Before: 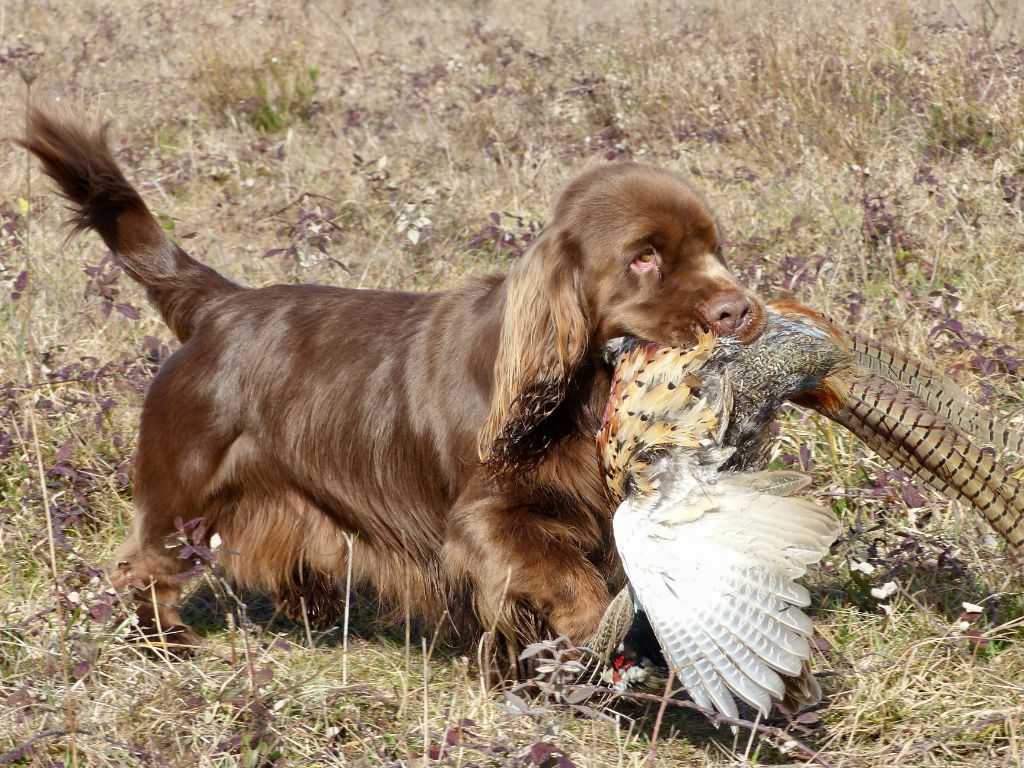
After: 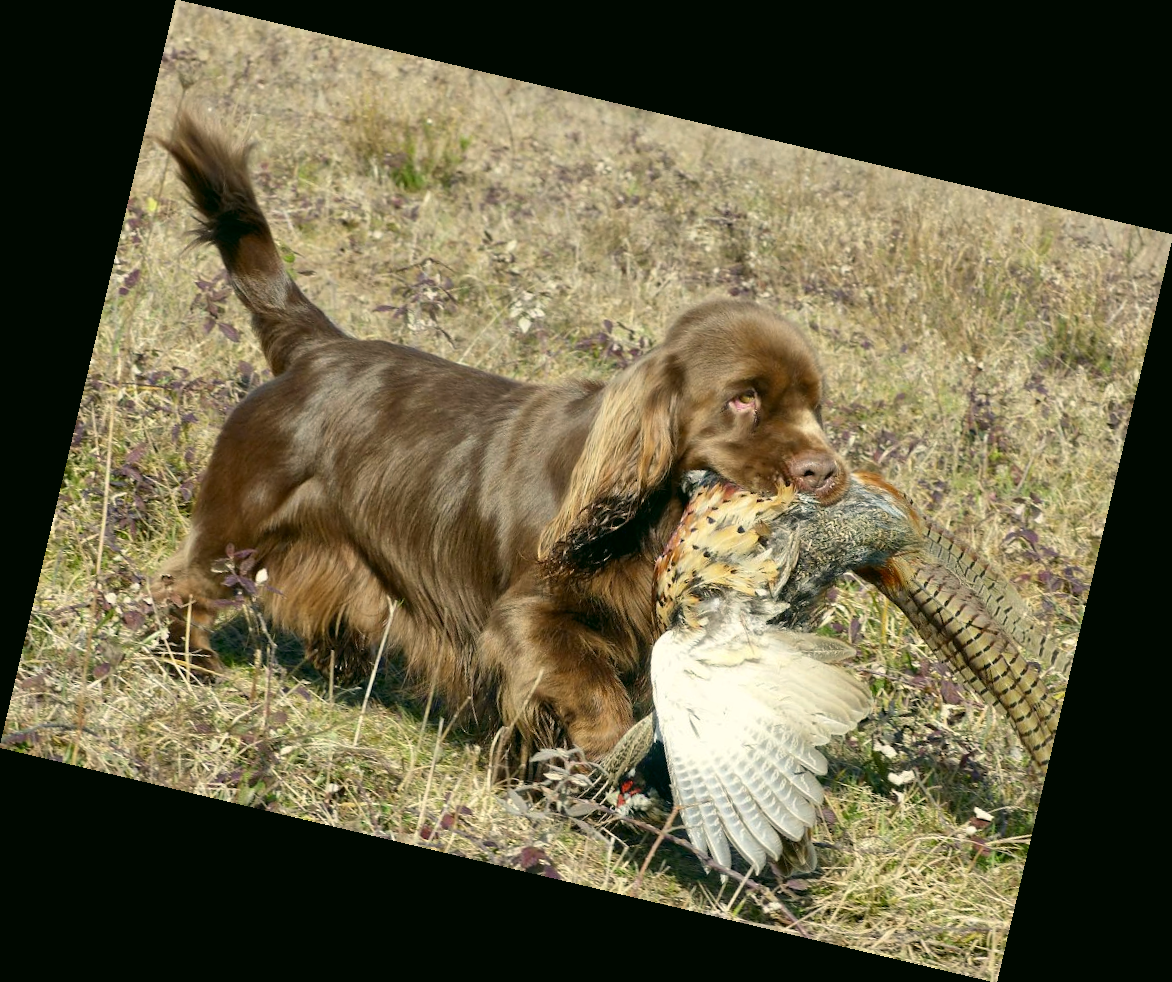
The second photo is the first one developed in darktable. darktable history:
color correction: highlights a* -0.482, highlights b* 9.48, shadows a* -9.48, shadows b* 0.803
rotate and perspective: rotation 13.27°, automatic cropping off
